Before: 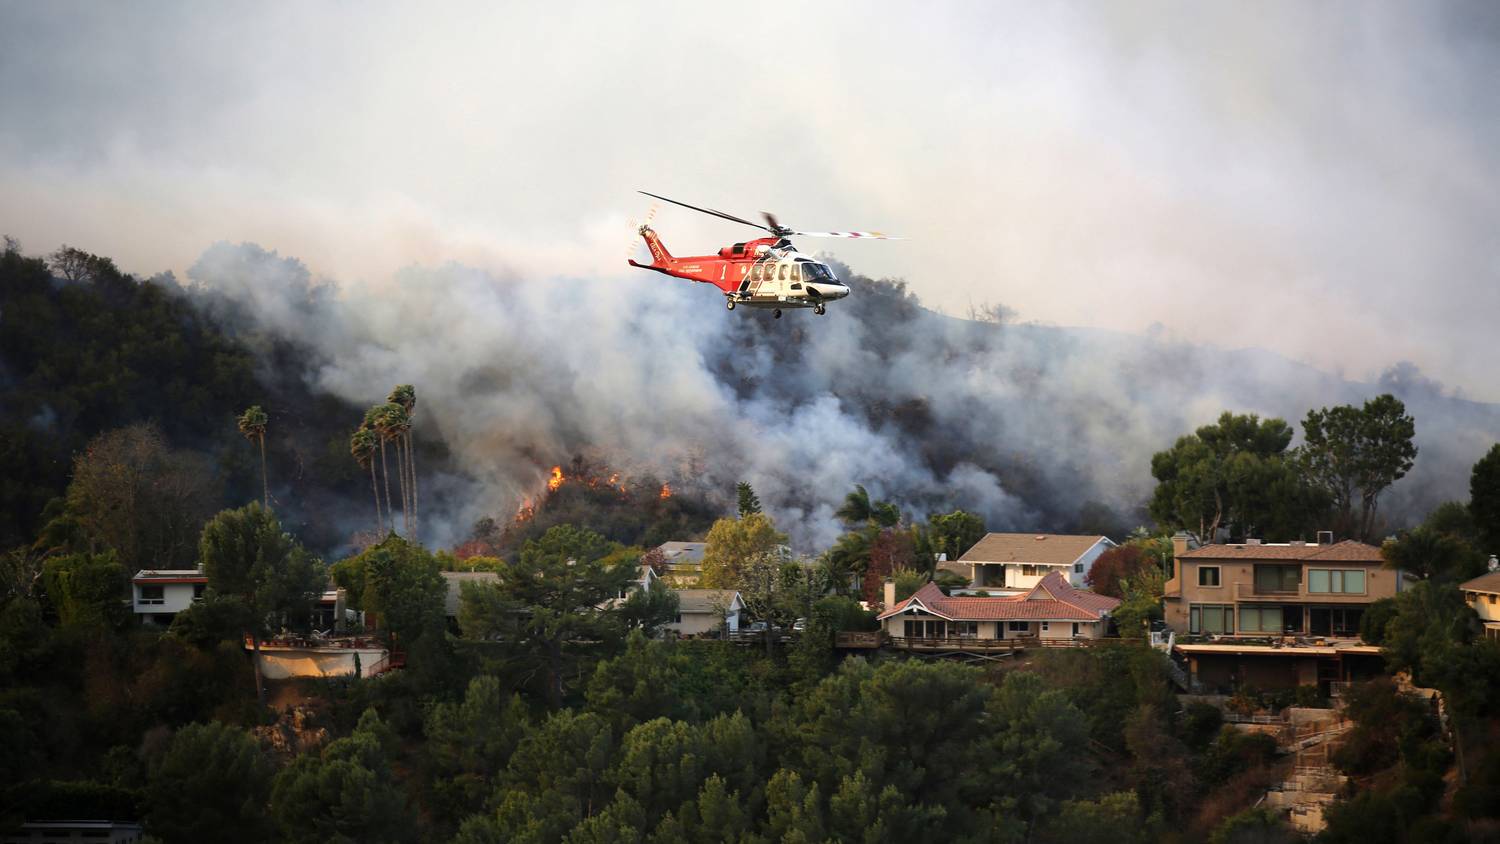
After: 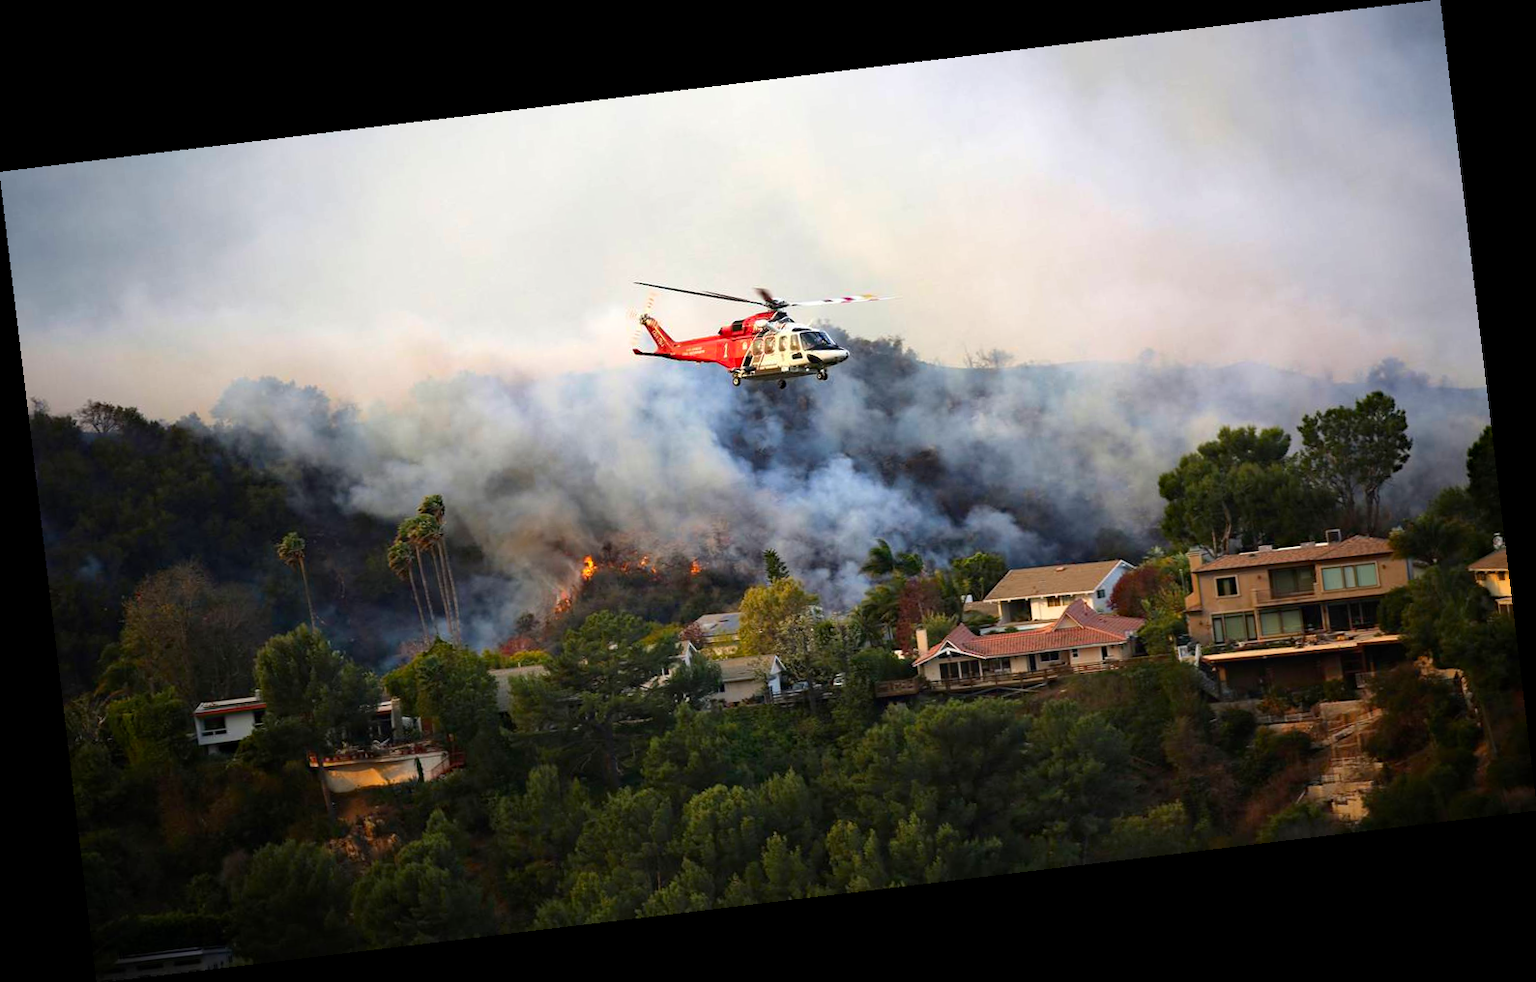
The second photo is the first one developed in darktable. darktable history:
base curve: curves: ch0 [(0, 0) (0.472, 0.455) (1, 1)], preserve colors none
haze removal: compatibility mode true, adaptive false
contrast brightness saturation: contrast 0.08, saturation 0.2
rotate and perspective: rotation -6.83°, automatic cropping off
